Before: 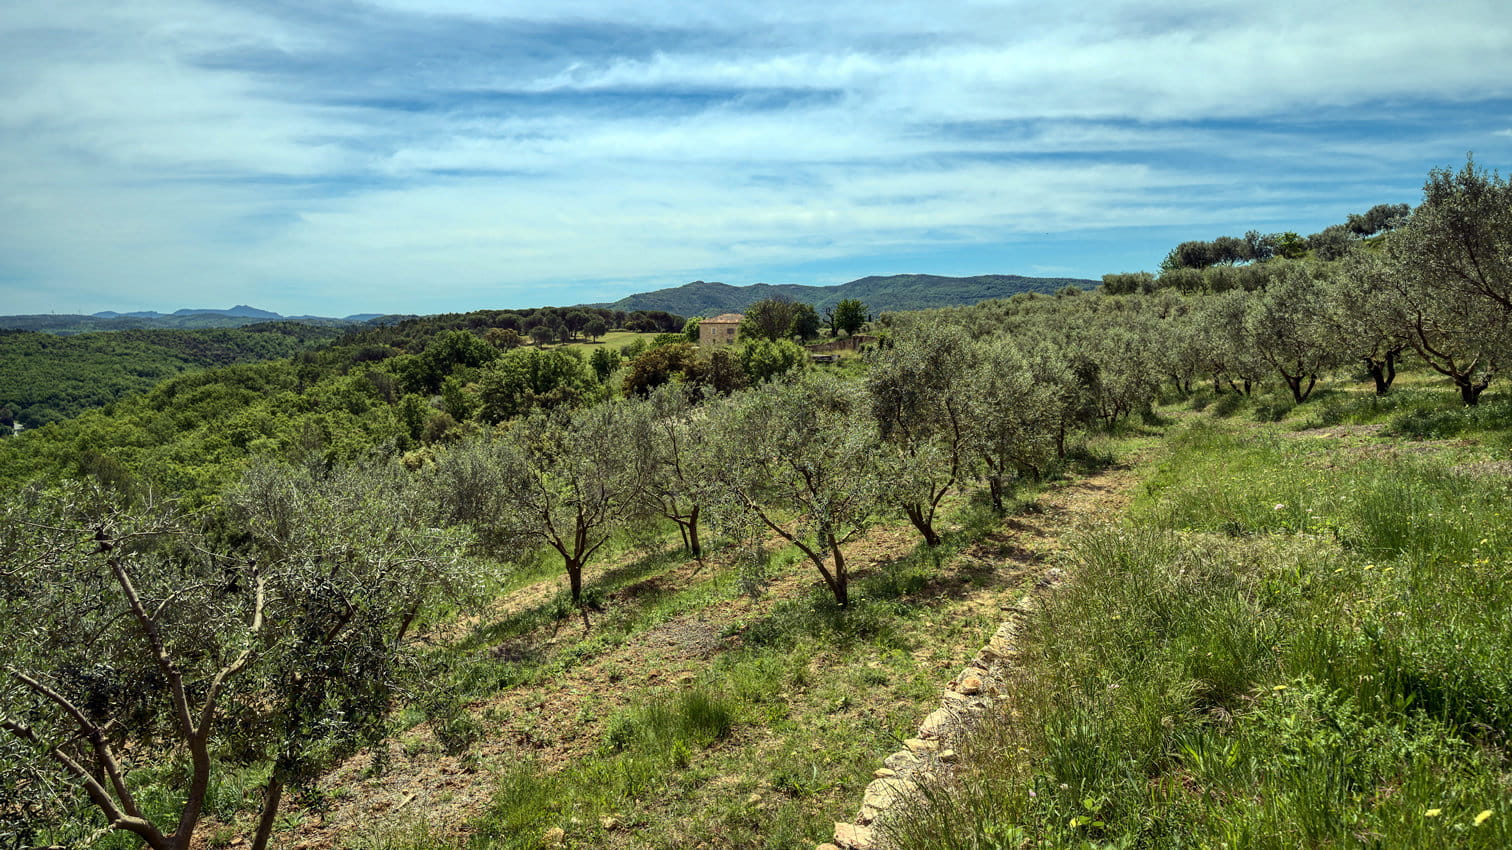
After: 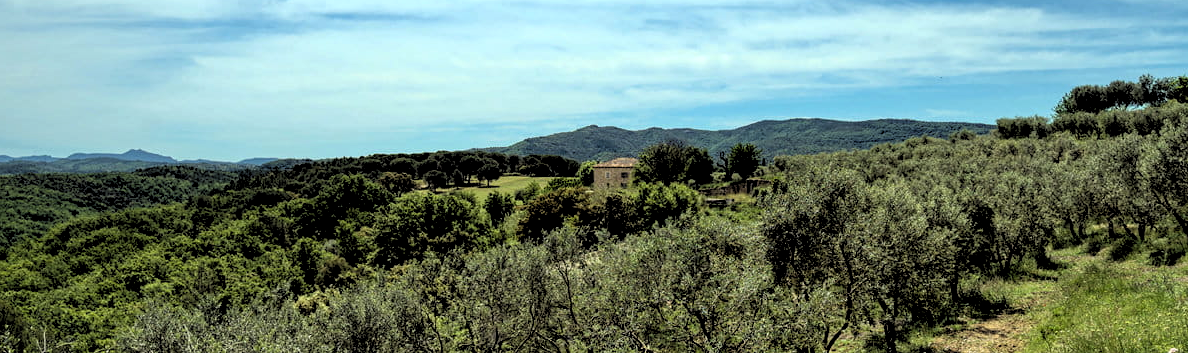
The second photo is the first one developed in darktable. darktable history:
rgb levels: levels [[0.034, 0.472, 0.904], [0, 0.5, 1], [0, 0.5, 1]]
crop: left 7.036%, top 18.398%, right 14.379%, bottom 40.043%
